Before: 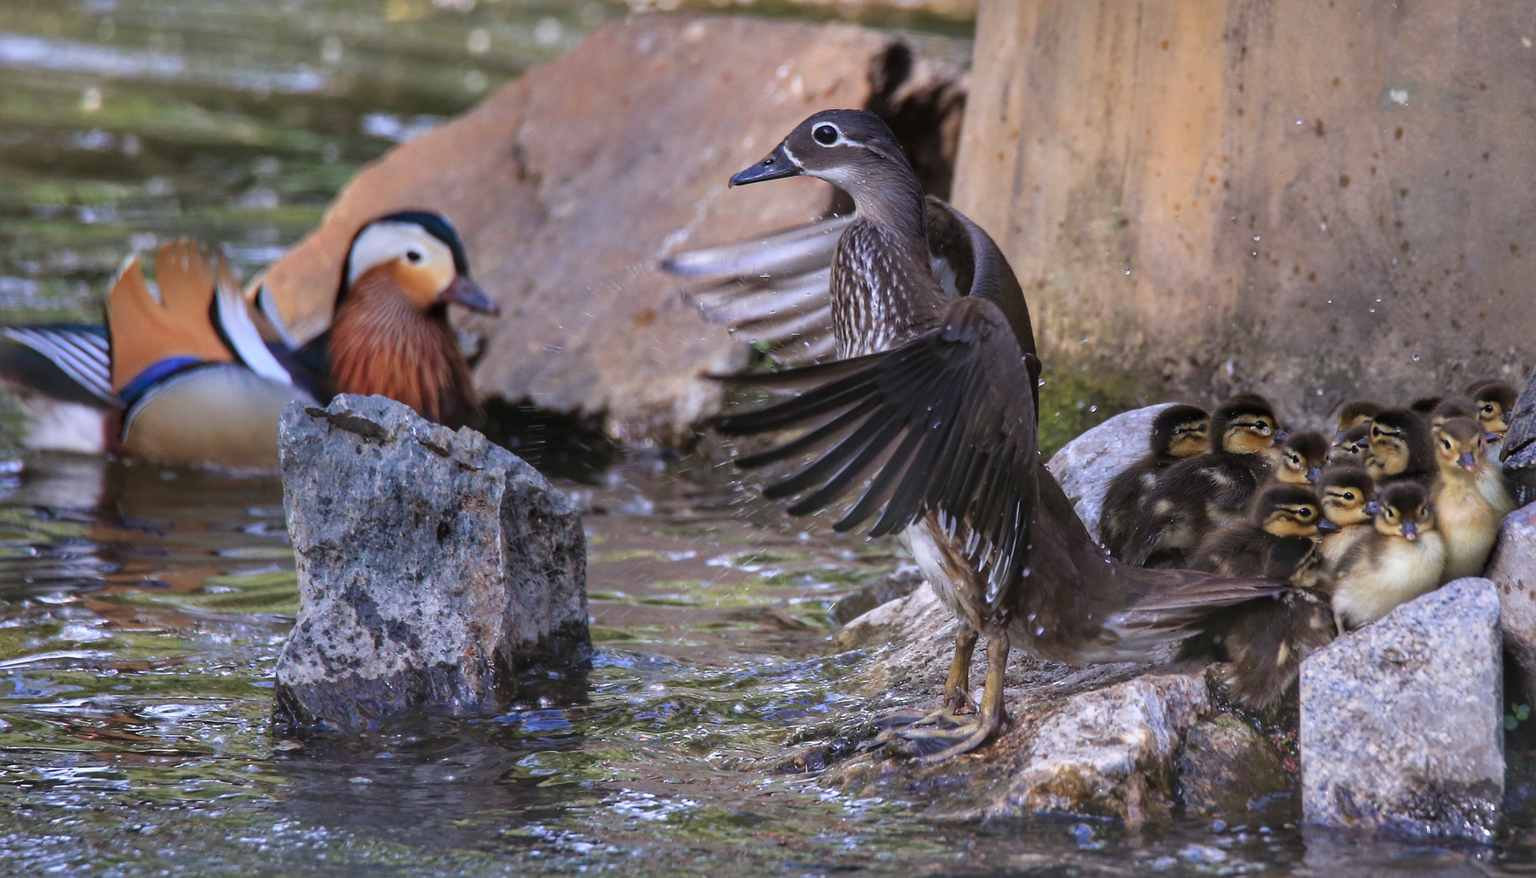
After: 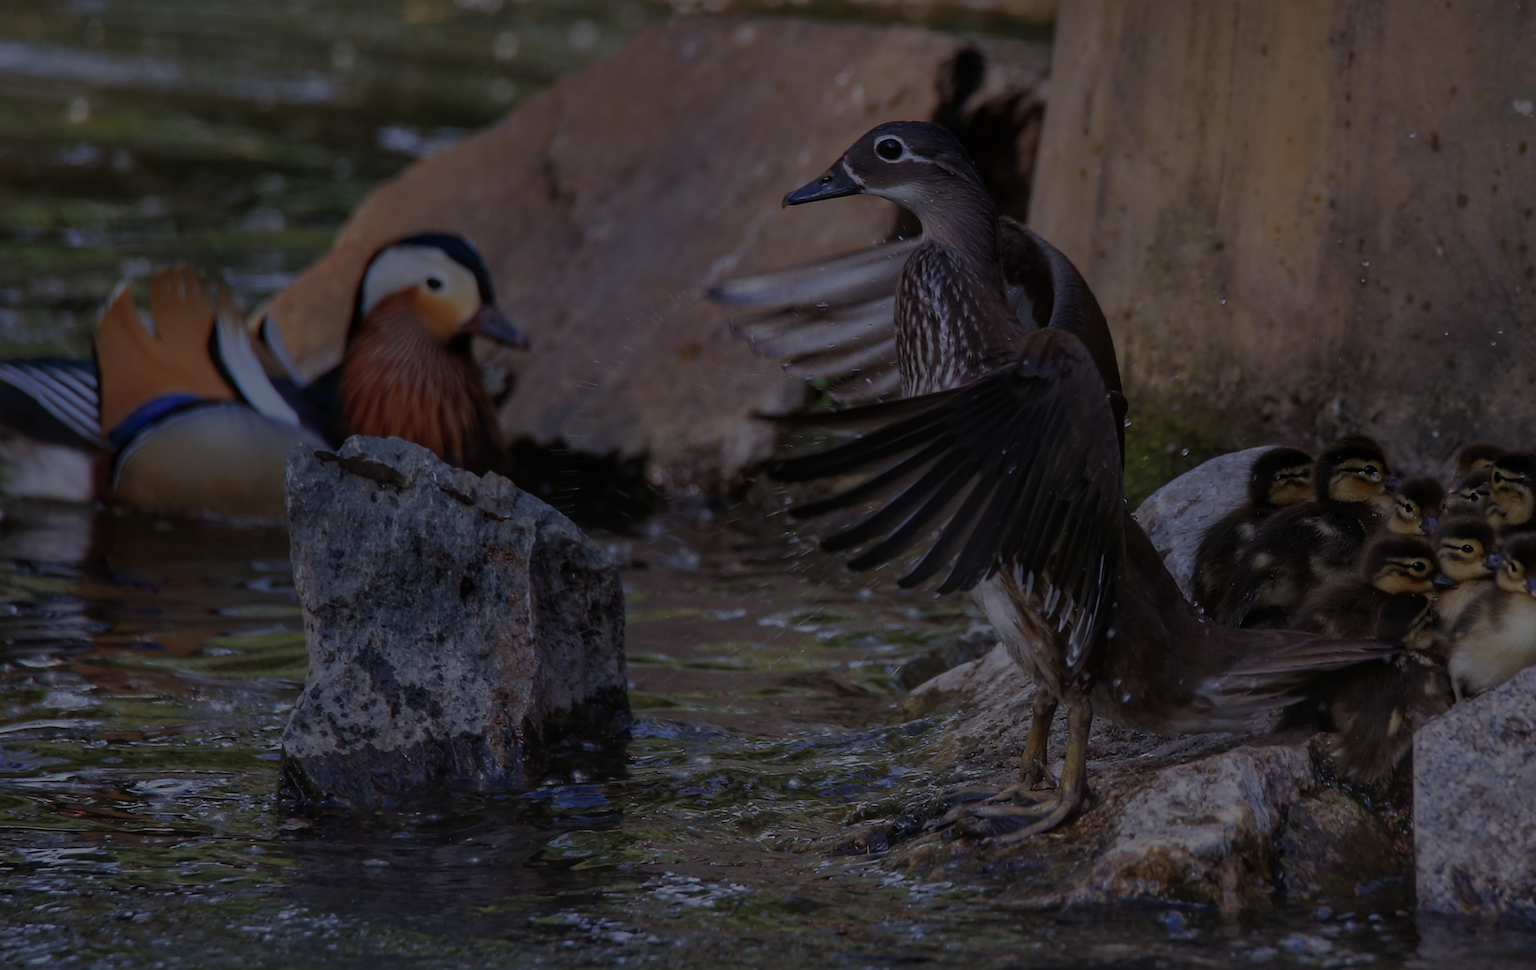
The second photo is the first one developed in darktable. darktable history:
crop and rotate: left 1.369%, right 8.115%
exposure: exposure -2.404 EV, compensate highlight preservation false
